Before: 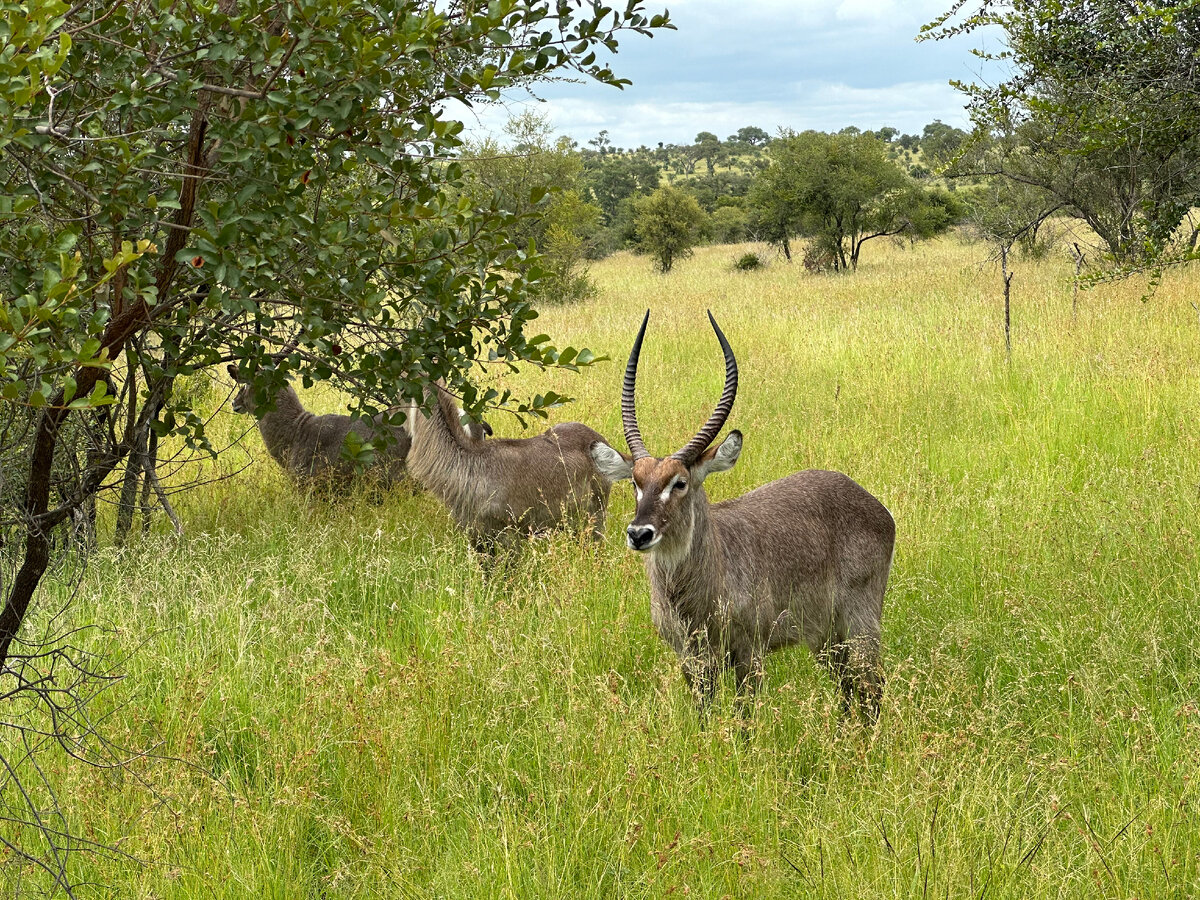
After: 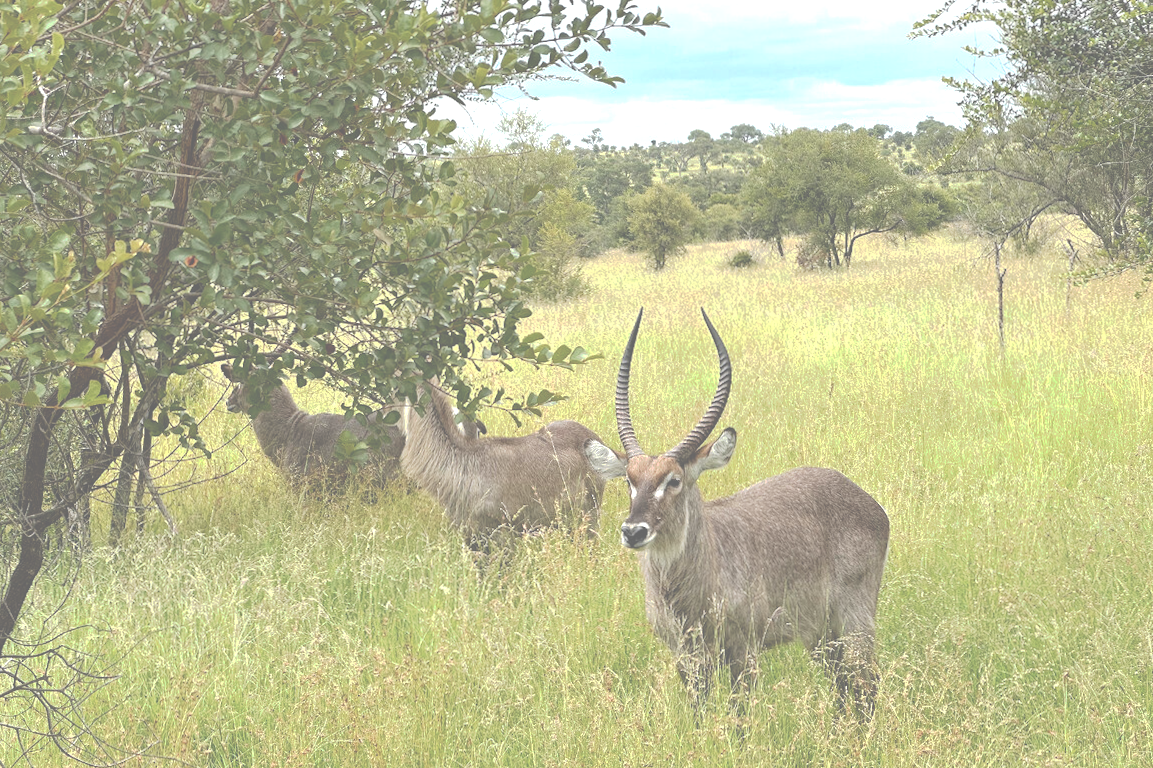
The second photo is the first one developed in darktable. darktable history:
exposure: black level correction -0.071, exposure 0.5 EV, compensate highlight preservation false
tone curve: curves: ch0 [(0, 0) (0.003, 0.272) (0.011, 0.275) (0.025, 0.275) (0.044, 0.278) (0.069, 0.282) (0.1, 0.284) (0.136, 0.287) (0.177, 0.294) (0.224, 0.314) (0.277, 0.347) (0.335, 0.403) (0.399, 0.473) (0.468, 0.552) (0.543, 0.622) (0.623, 0.69) (0.709, 0.756) (0.801, 0.818) (0.898, 0.865) (1, 1)], preserve colors none
crop and rotate: angle 0.2°, left 0.275%, right 3.127%, bottom 14.18%
